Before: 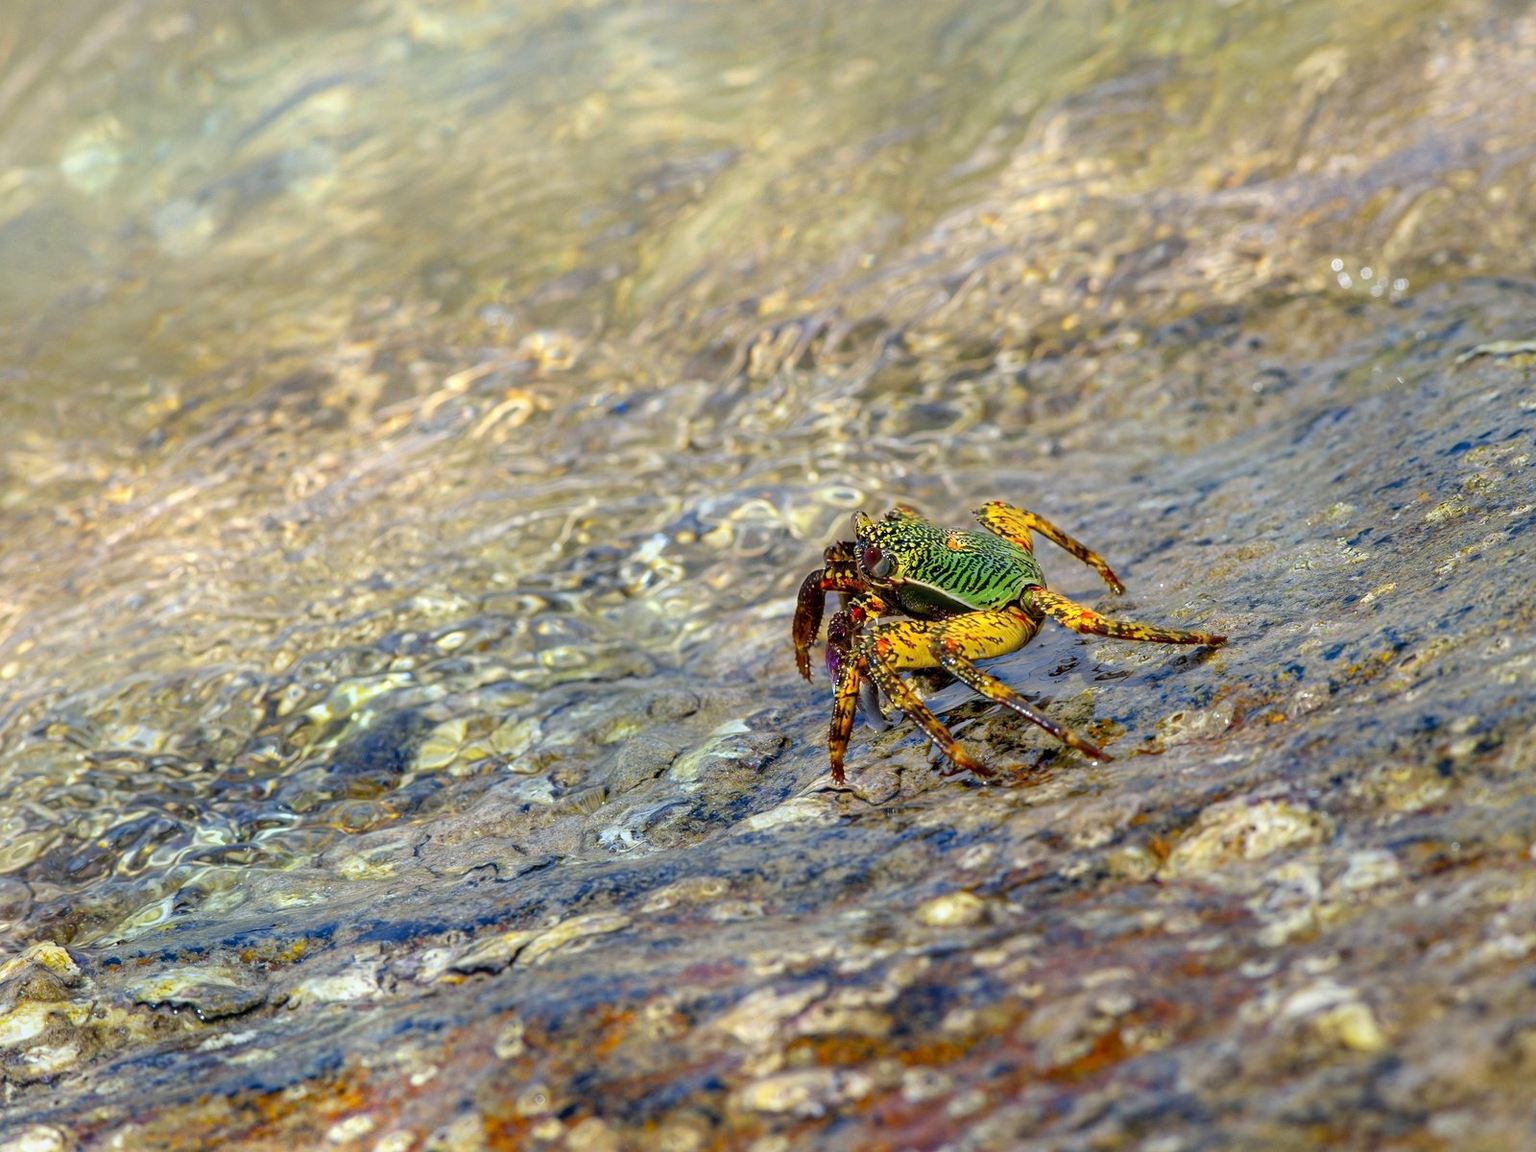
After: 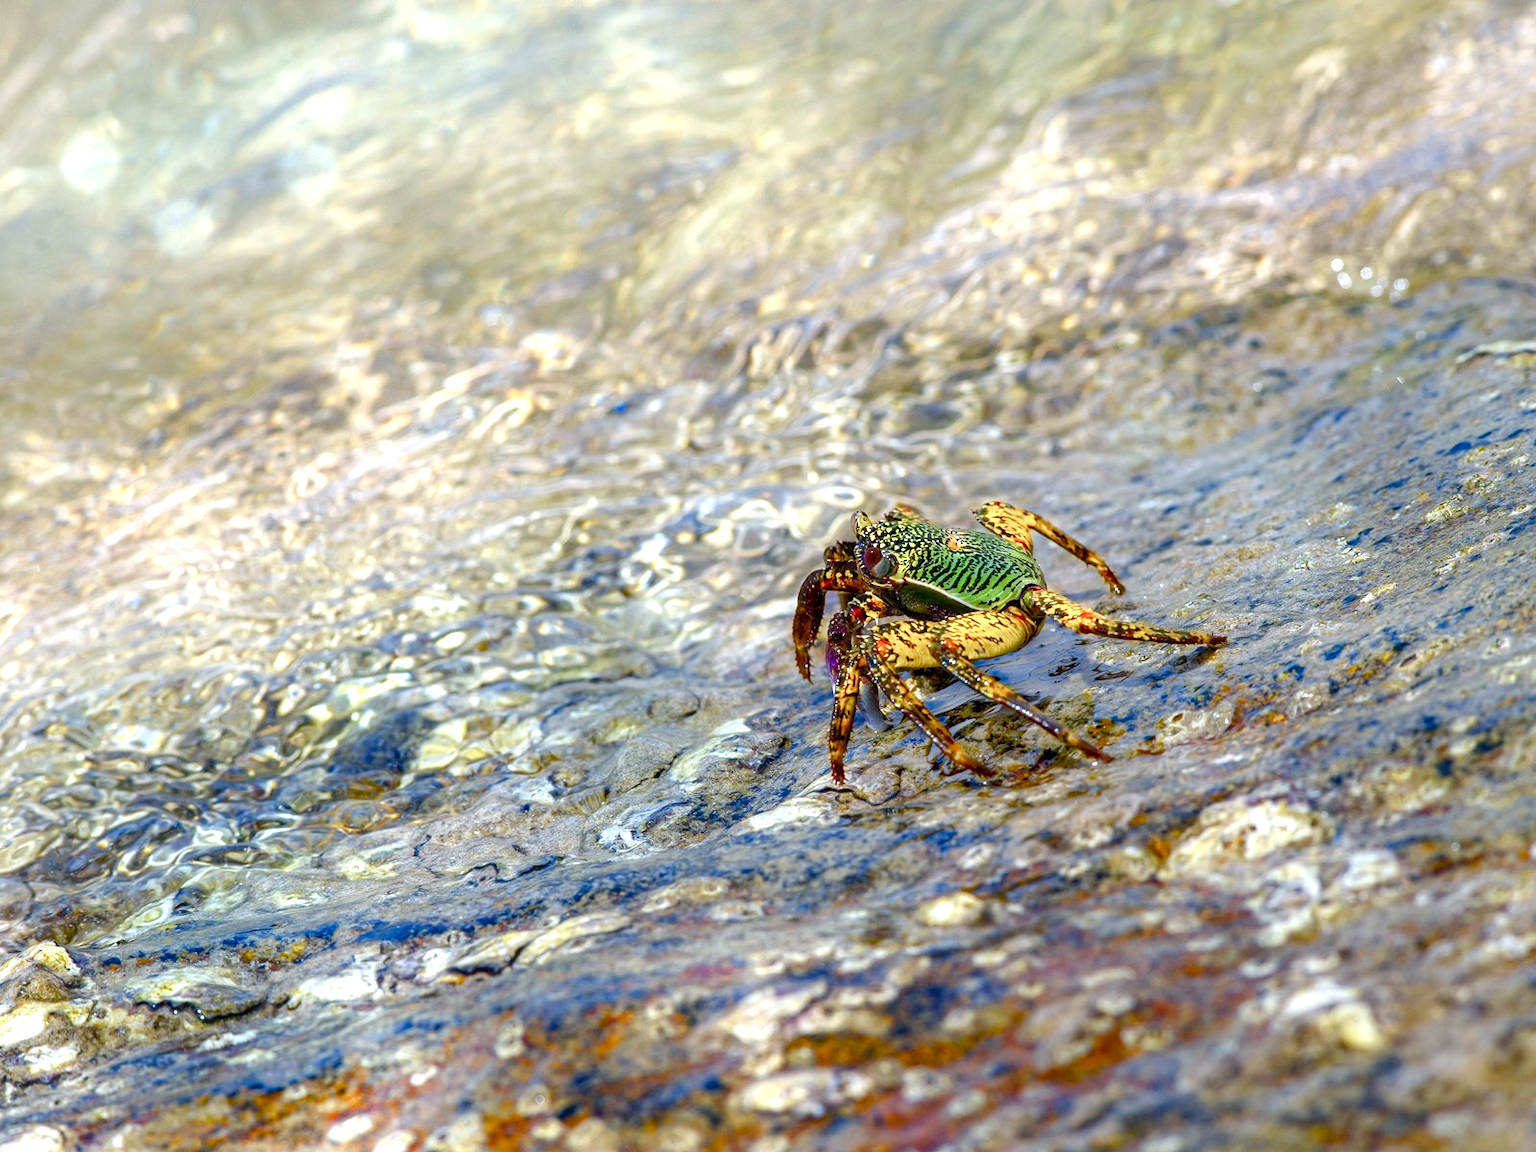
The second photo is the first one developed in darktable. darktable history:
white balance: red 0.982, blue 1.018
color balance rgb: perceptual saturation grading › global saturation 20%, perceptual saturation grading › highlights -50%, perceptual saturation grading › shadows 30%, perceptual brilliance grading › global brilliance 10%, perceptual brilliance grading › shadows 15%
color correction: highlights a* -0.137, highlights b* -5.91, shadows a* -0.137, shadows b* -0.137
tone equalizer: -8 EV -0.001 EV, -7 EV 0.001 EV, -6 EV -0.002 EV, -5 EV -0.003 EV, -4 EV -0.062 EV, -3 EV -0.222 EV, -2 EV -0.267 EV, -1 EV 0.105 EV, +0 EV 0.303 EV
